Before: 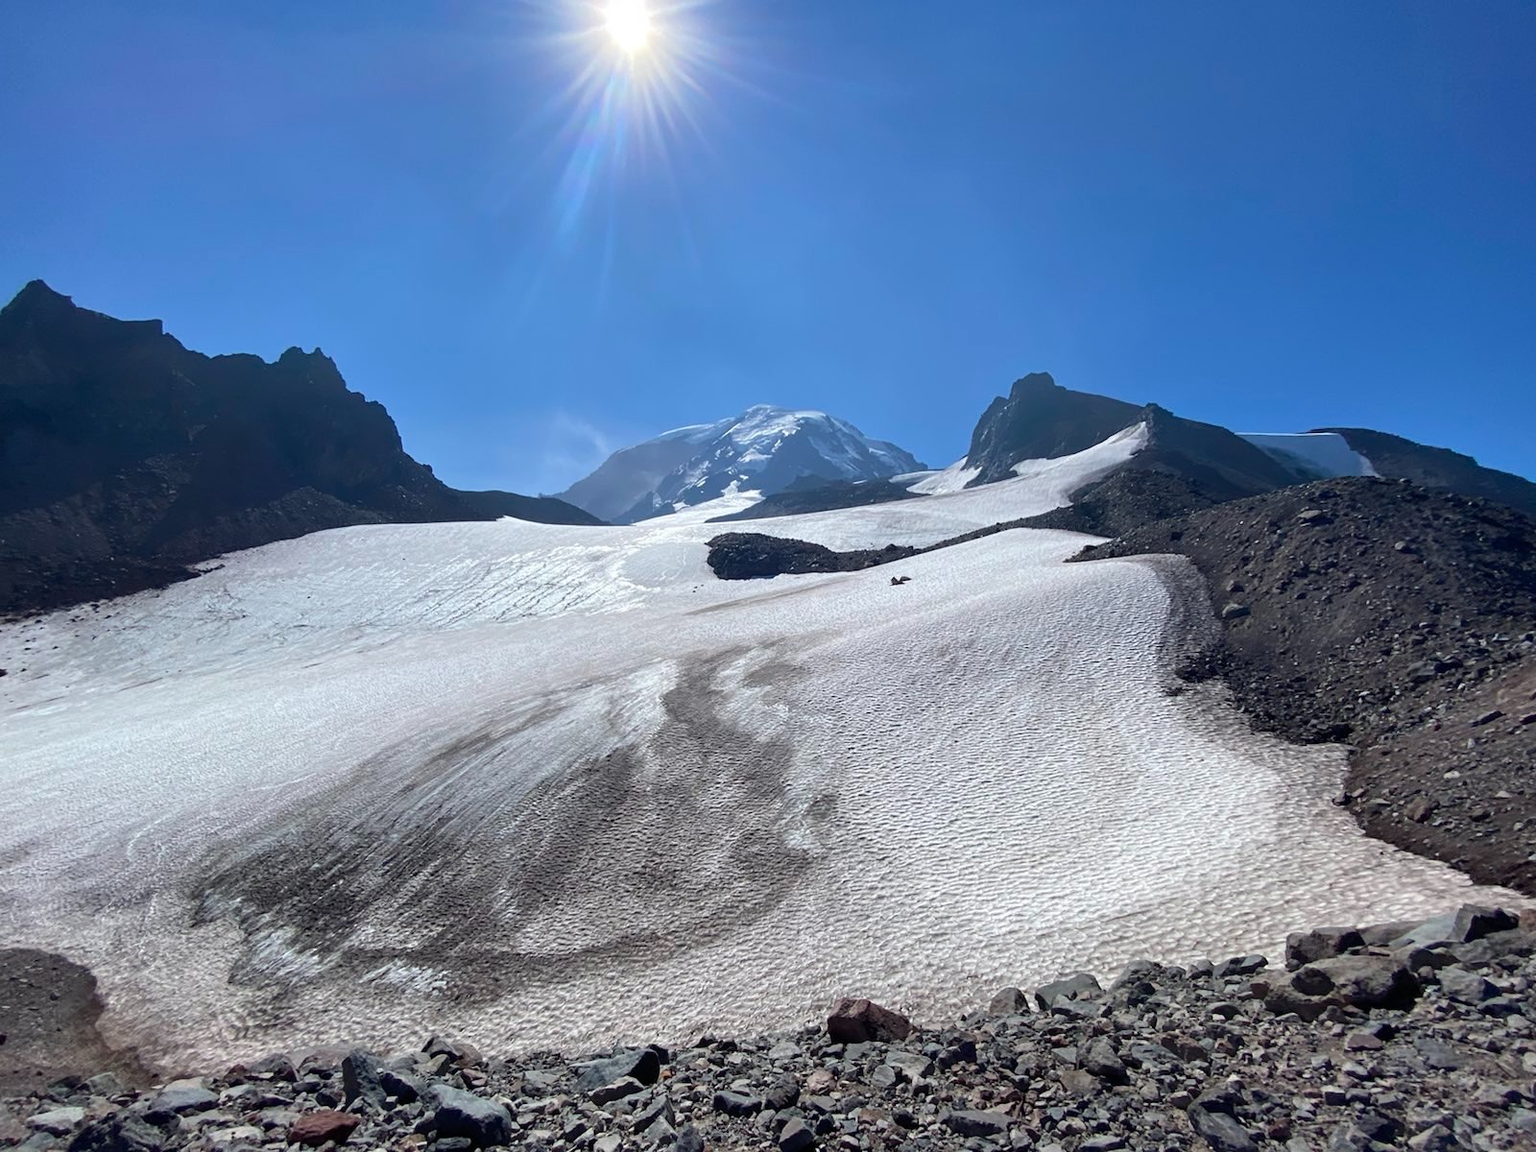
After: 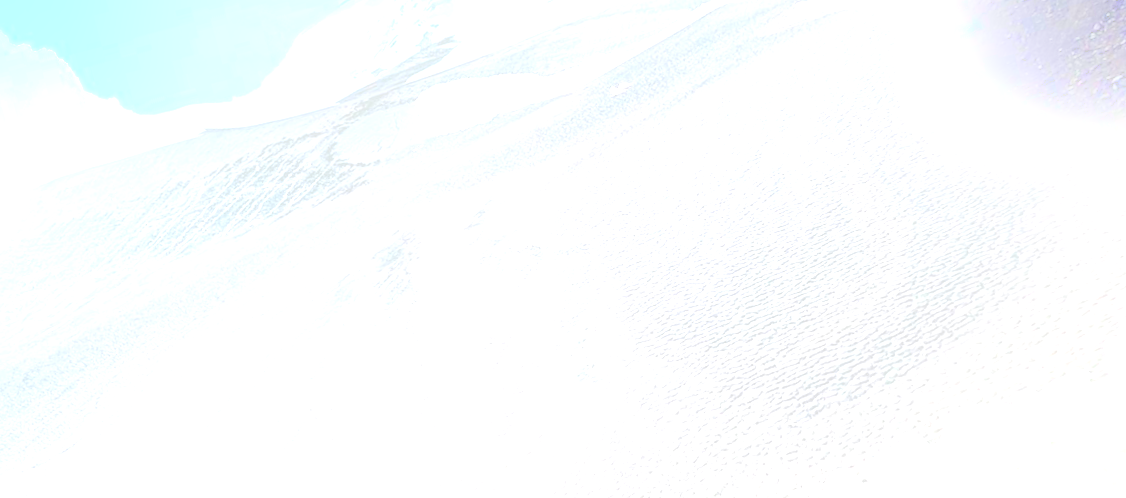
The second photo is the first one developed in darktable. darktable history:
bloom: size 25%, threshold 5%, strength 90%
crop and rotate: left 17.299%, top 35.115%, right 7.015%, bottom 1.024%
color balance rgb: perceptual saturation grading › global saturation 25%, perceptual saturation grading › highlights -50%, perceptual saturation grading › shadows 30%, perceptual brilliance grading › global brilliance 12%, global vibrance 20%
shadows and highlights: shadows -10, white point adjustment 1.5, highlights 10
rotate and perspective: rotation -14.8°, crop left 0.1, crop right 0.903, crop top 0.25, crop bottom 0.748
